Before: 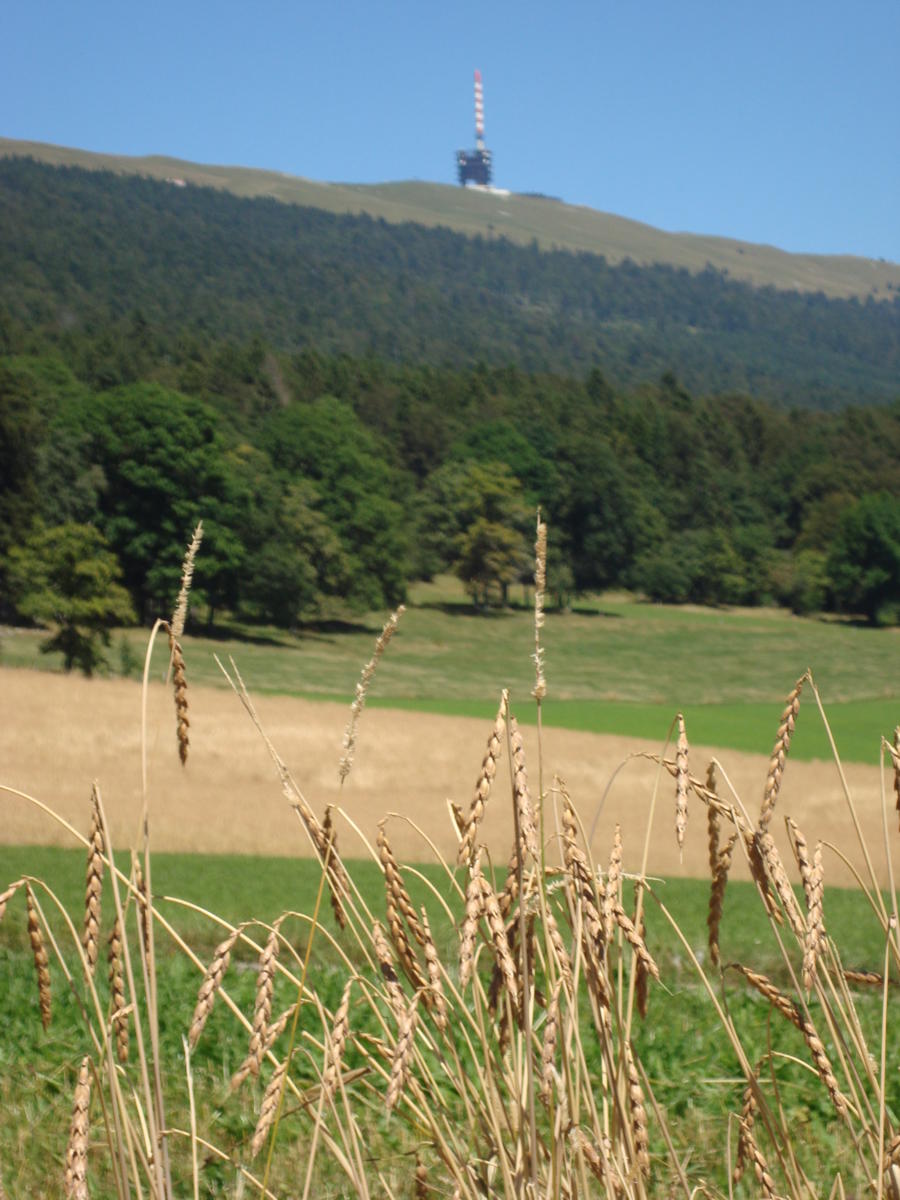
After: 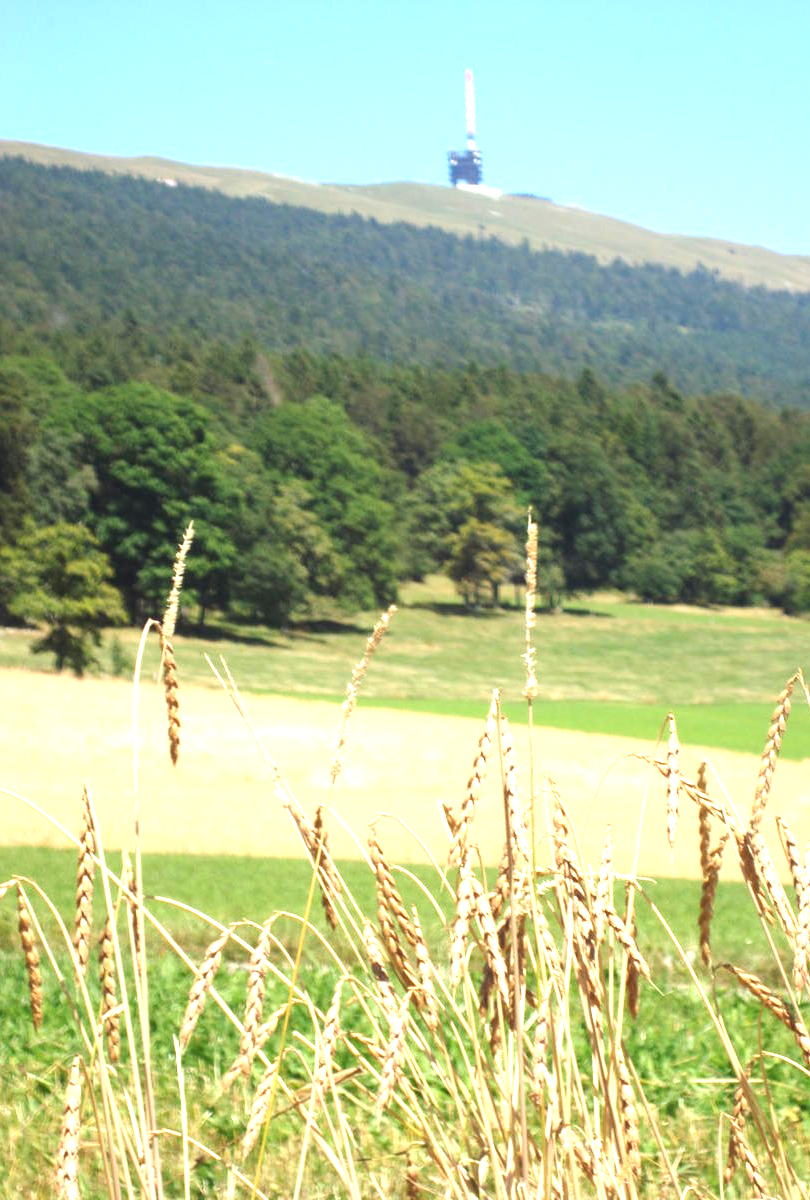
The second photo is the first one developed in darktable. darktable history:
crop and rotate: left 1.088%, right 8.807%
exposure: black level correction 0, exposure 1.45 EV, compensate exposure bias true, compensate highlight preservation false
